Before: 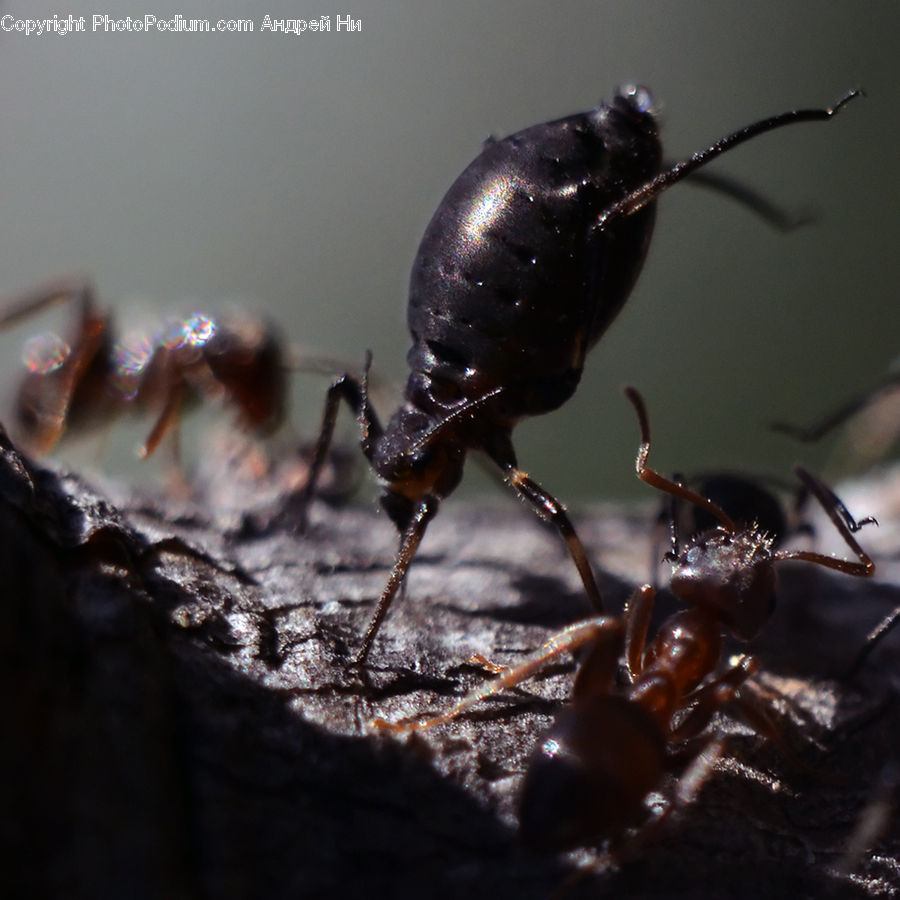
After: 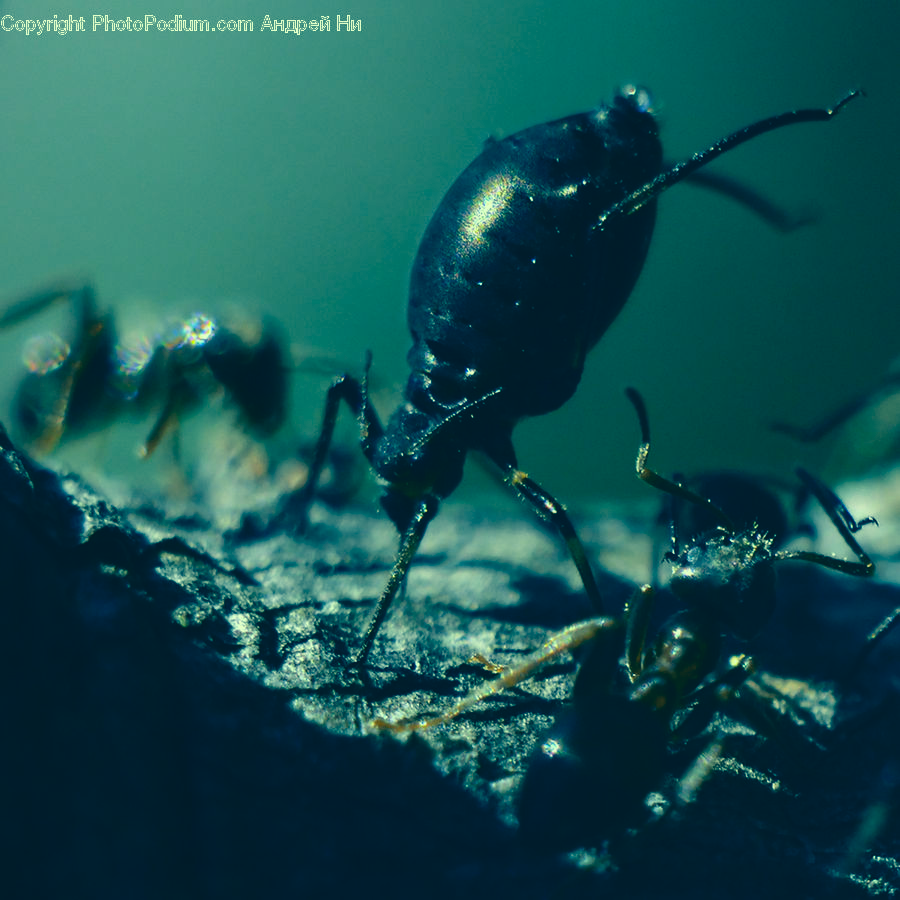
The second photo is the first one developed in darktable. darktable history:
color correction: highlights a* -15.58, highlights b* 40, shadows a* -40, shadows b* -26.18
white balance: red 0.924, blue 1.095
